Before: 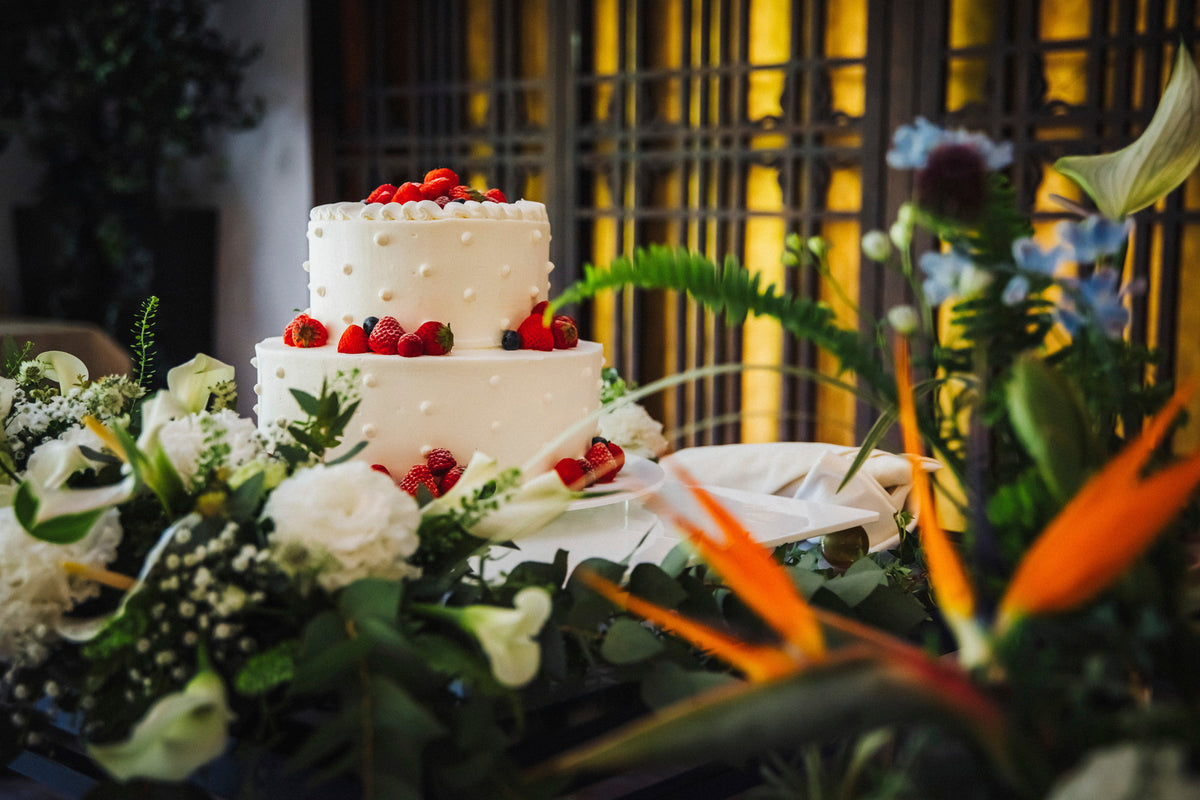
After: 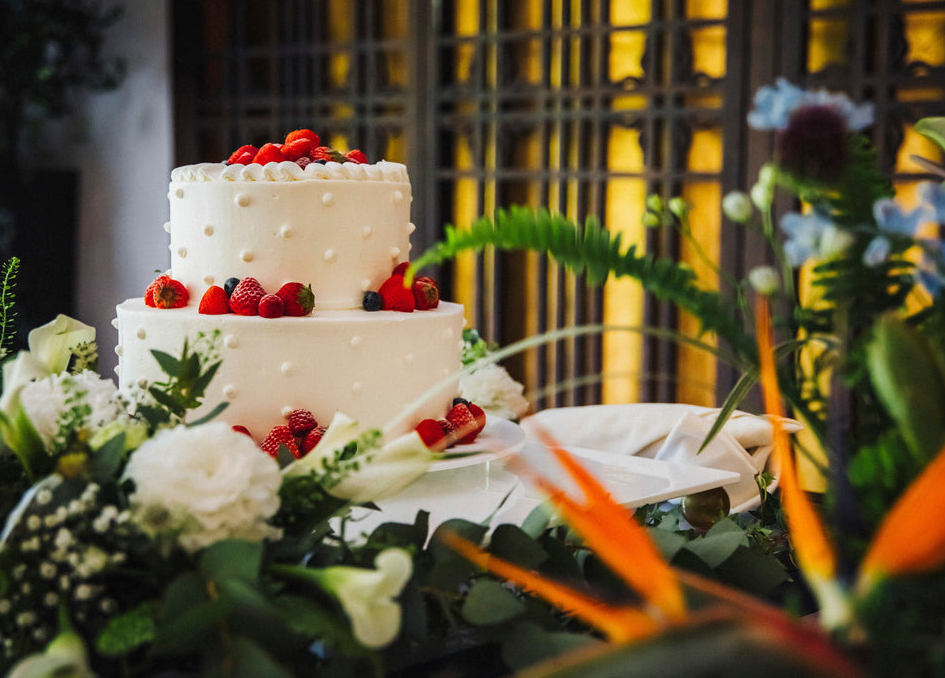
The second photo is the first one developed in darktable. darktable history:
crop: left 11.658%, top 4.957%, right 9.558%, bottom 10.241%
